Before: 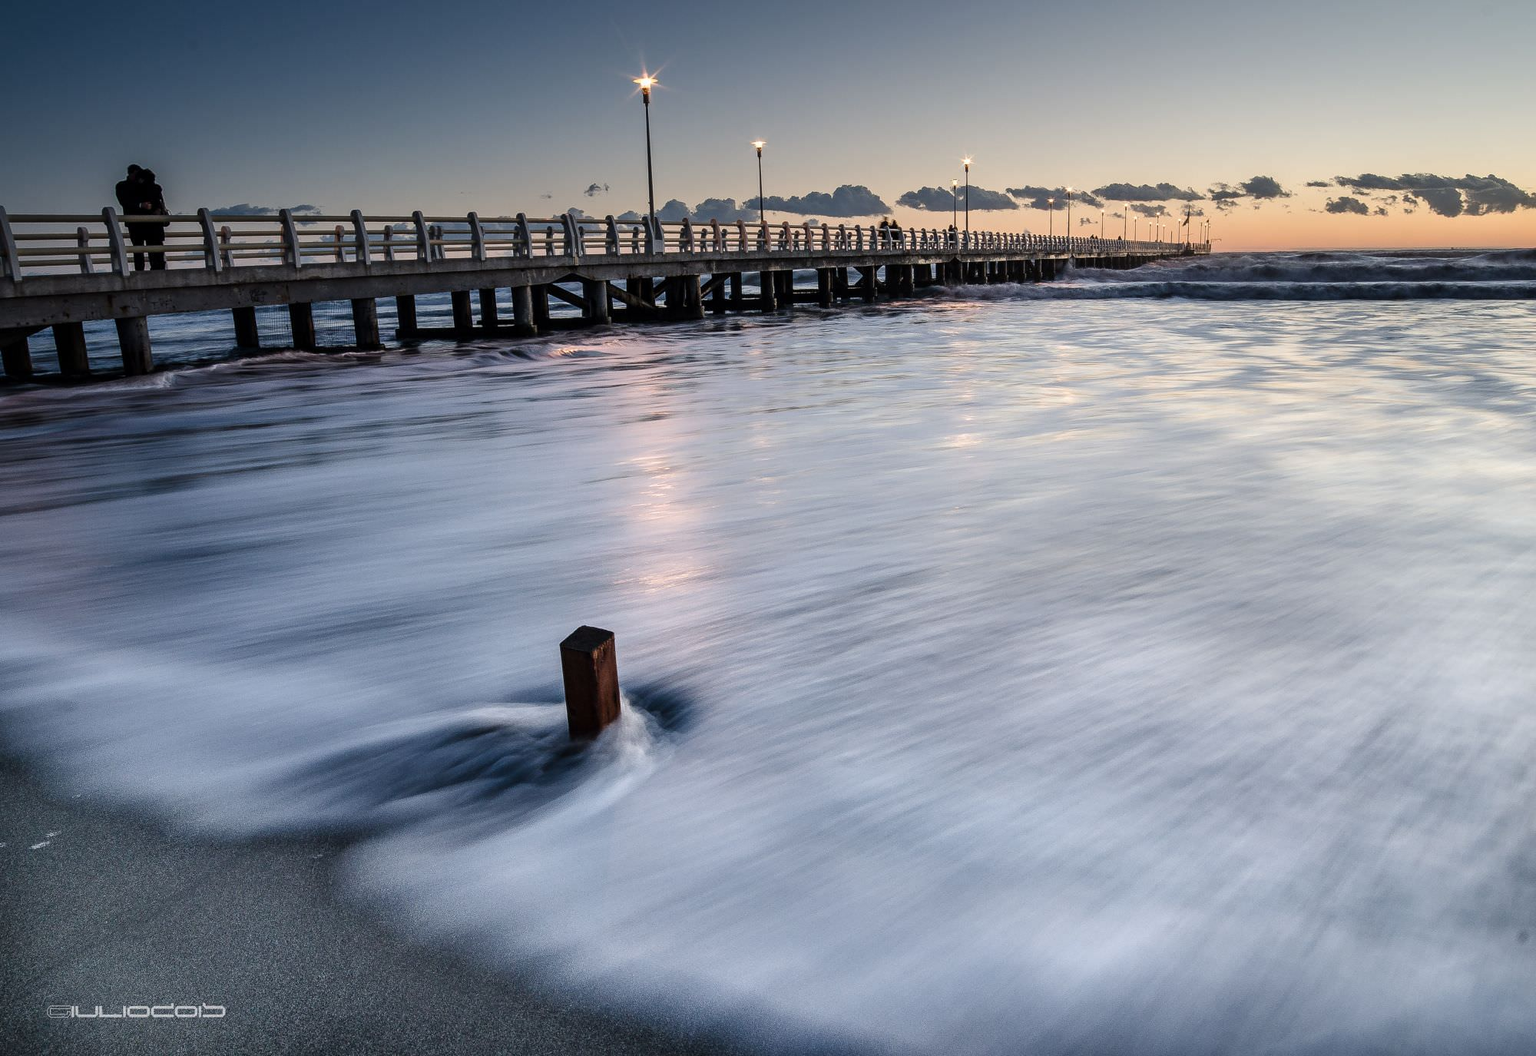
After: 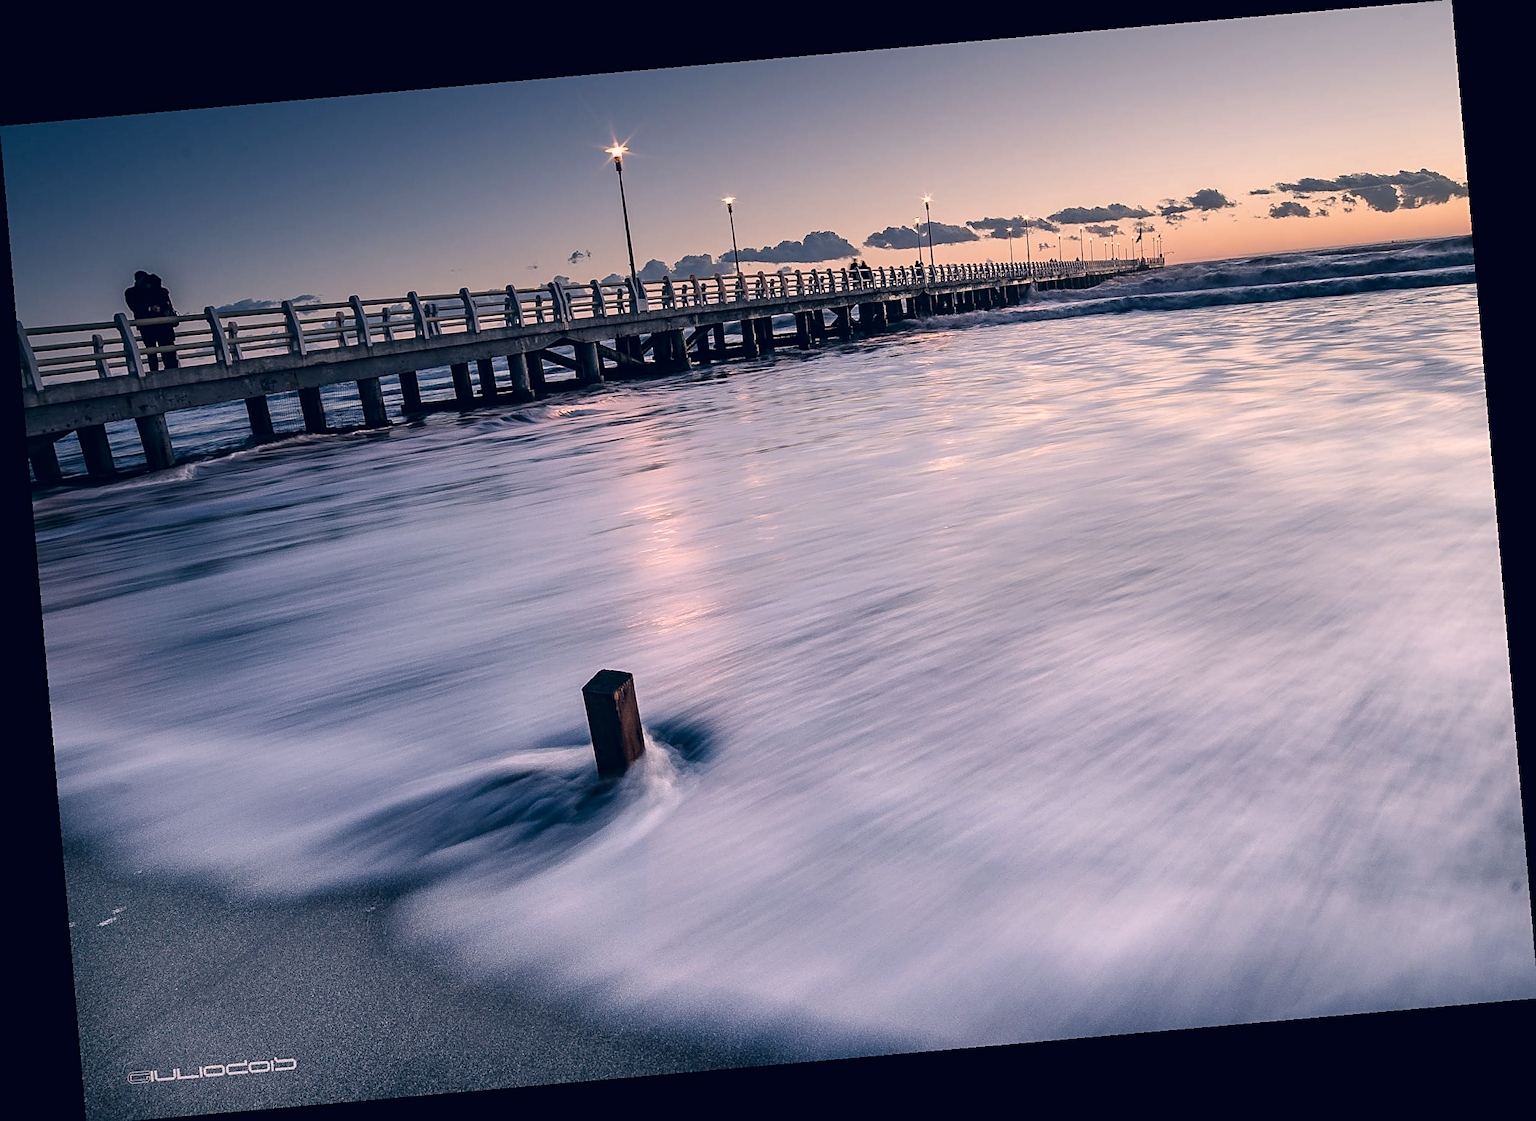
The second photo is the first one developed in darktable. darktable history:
sharpen: on, module defaults
rotate and perspective: rotation -4.98°, automatic cropping off
crop: top 0.05%, bottom 0.098%
color correction: highlights a* 14.46, highlights b* 5.85, shadows a* -5.53, shadows b* -15.24, saturation 0.85
